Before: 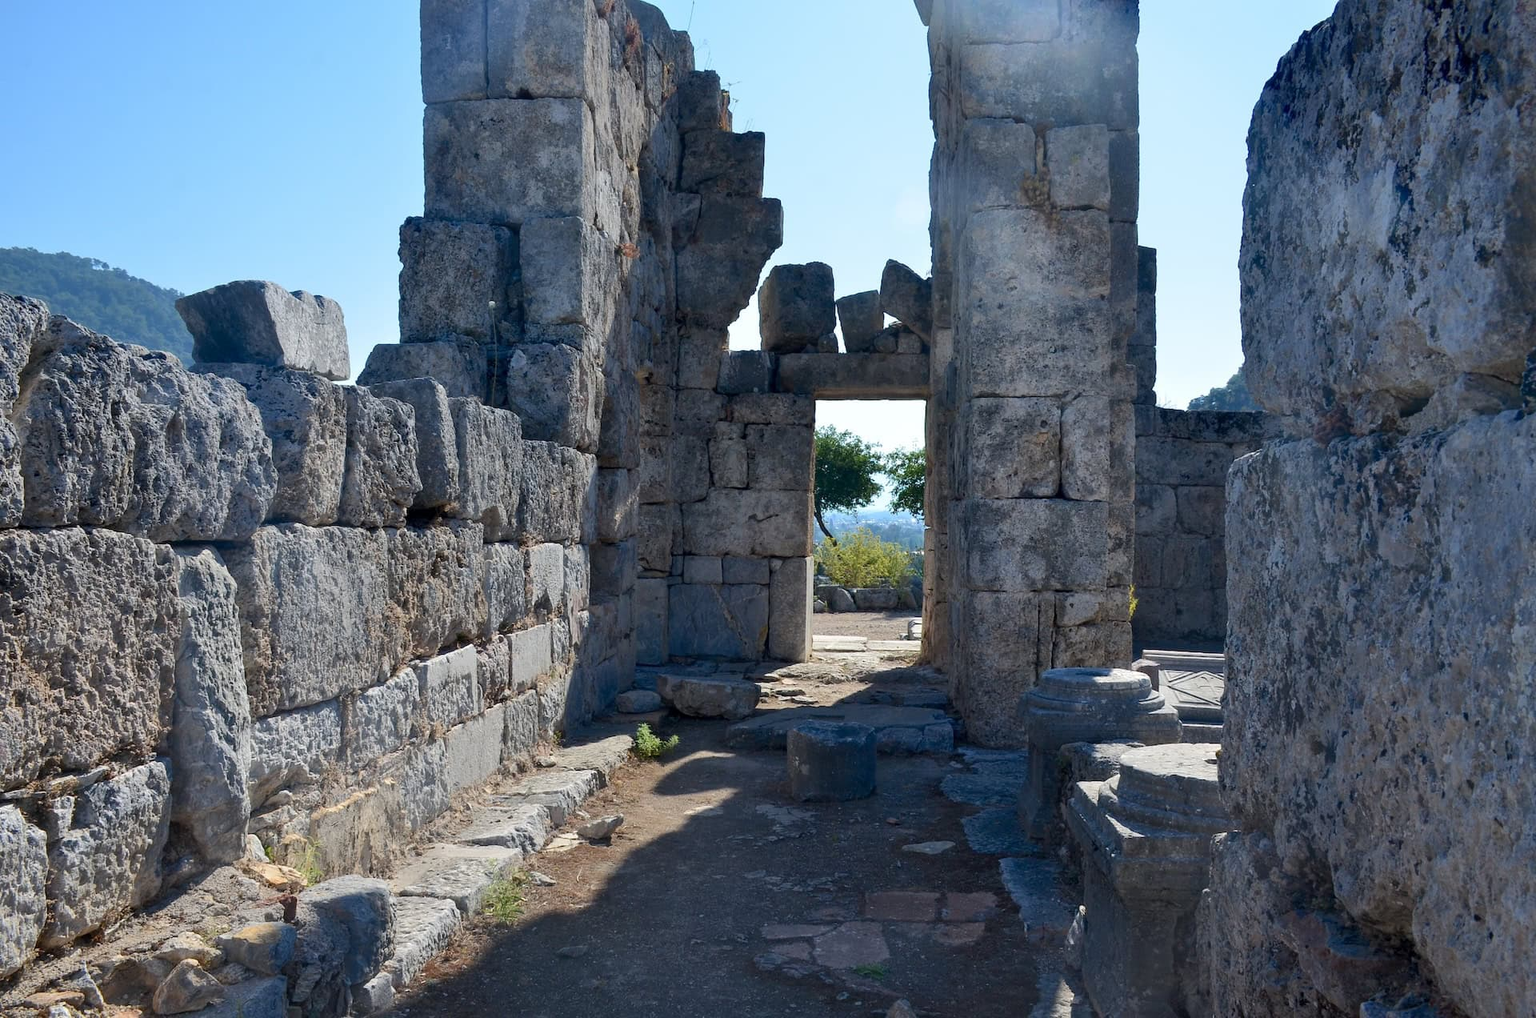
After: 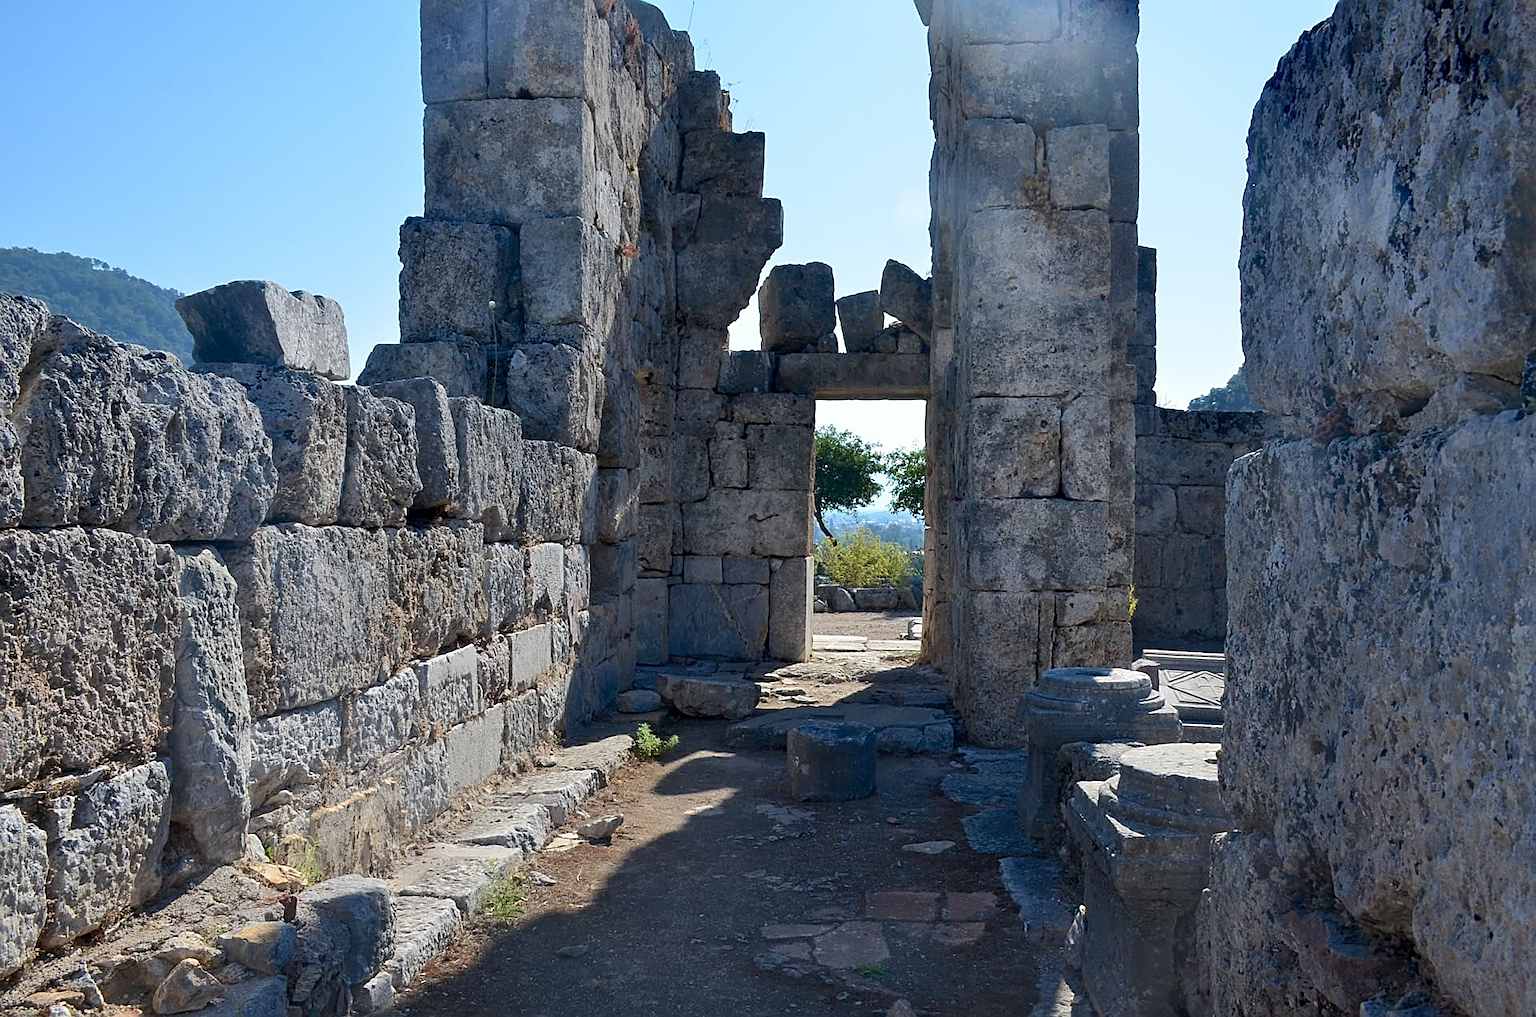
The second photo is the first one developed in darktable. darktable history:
sharpen: amount 0.57
